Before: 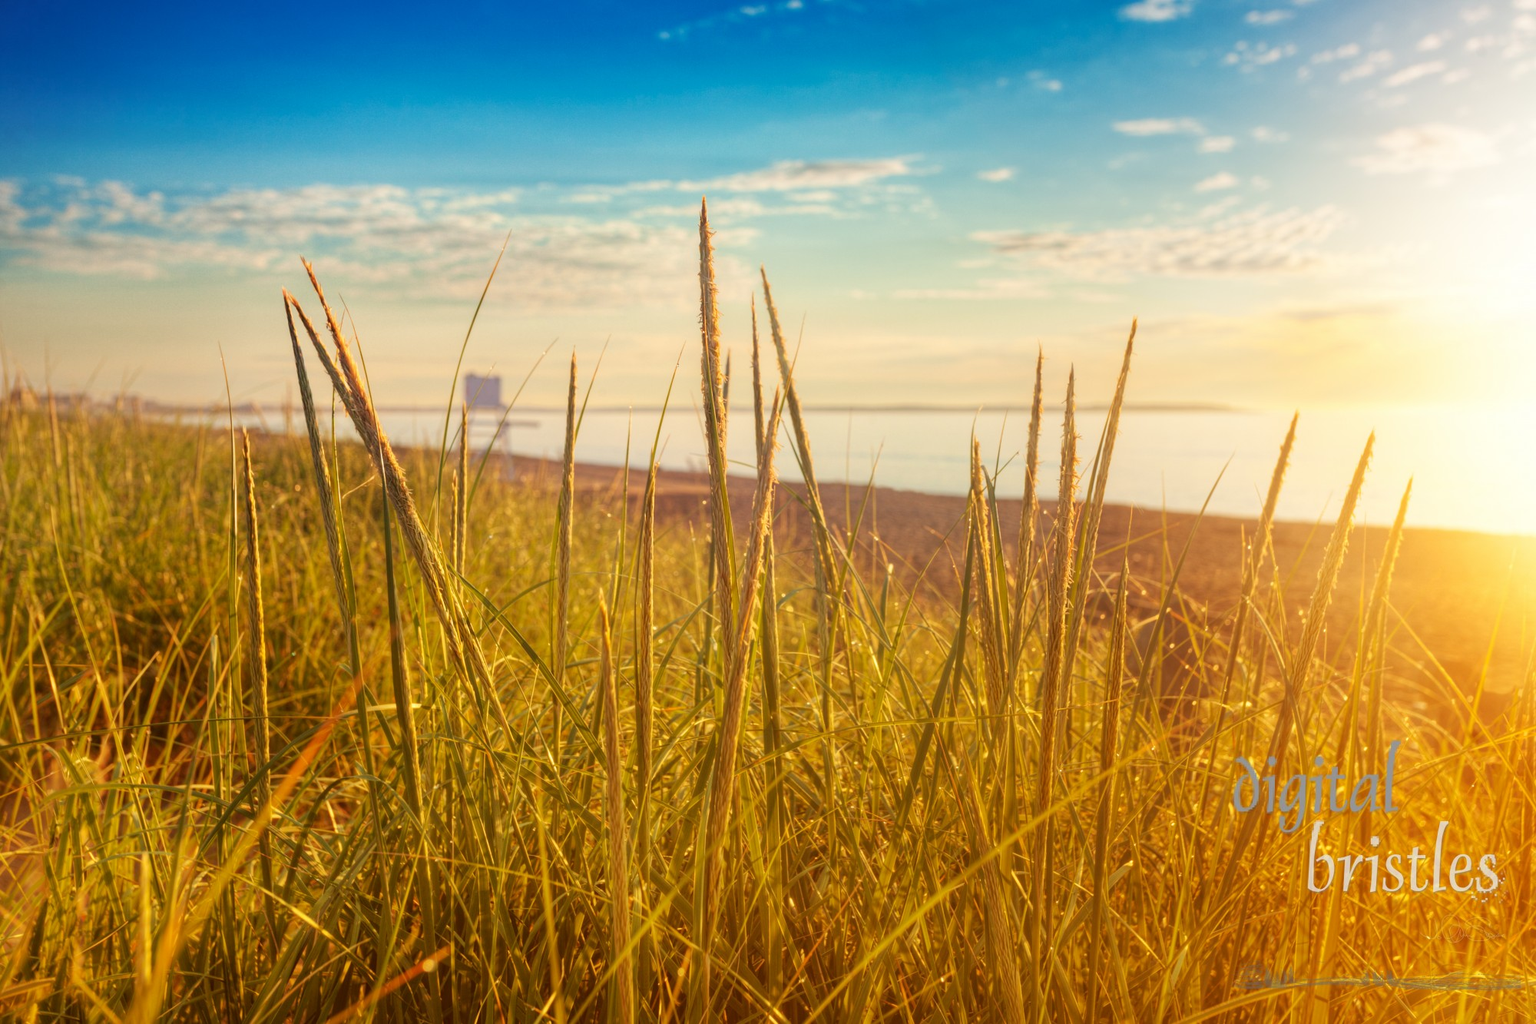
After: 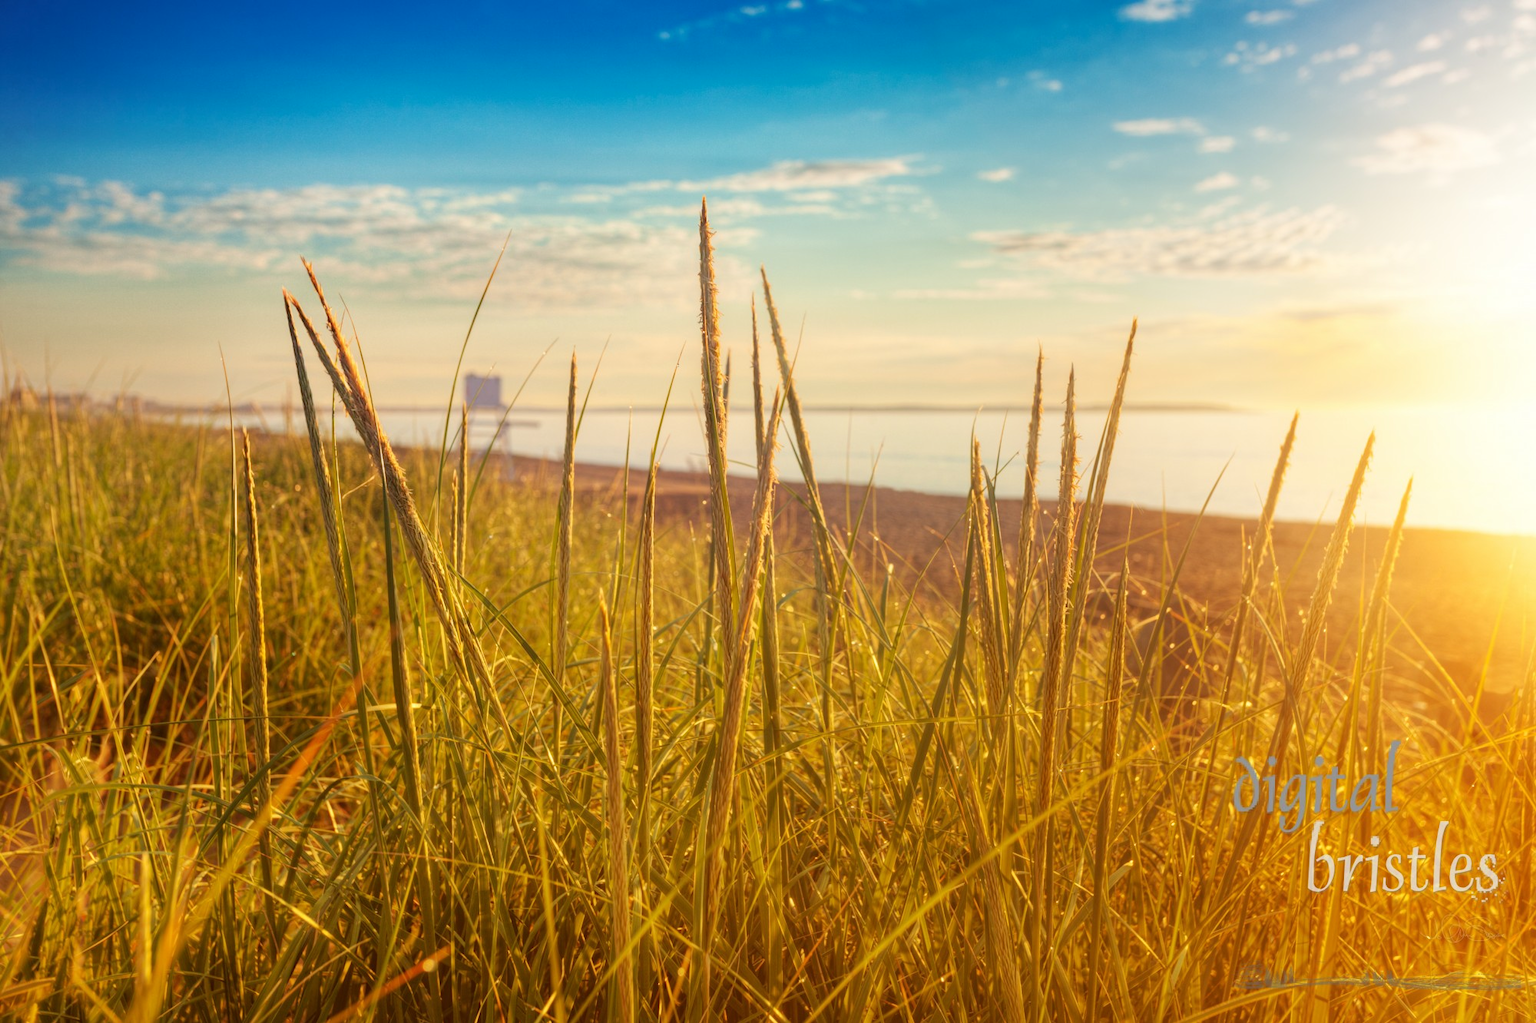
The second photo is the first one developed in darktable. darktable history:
color correction: highlights a* 0.022, highlights b* -0.246
